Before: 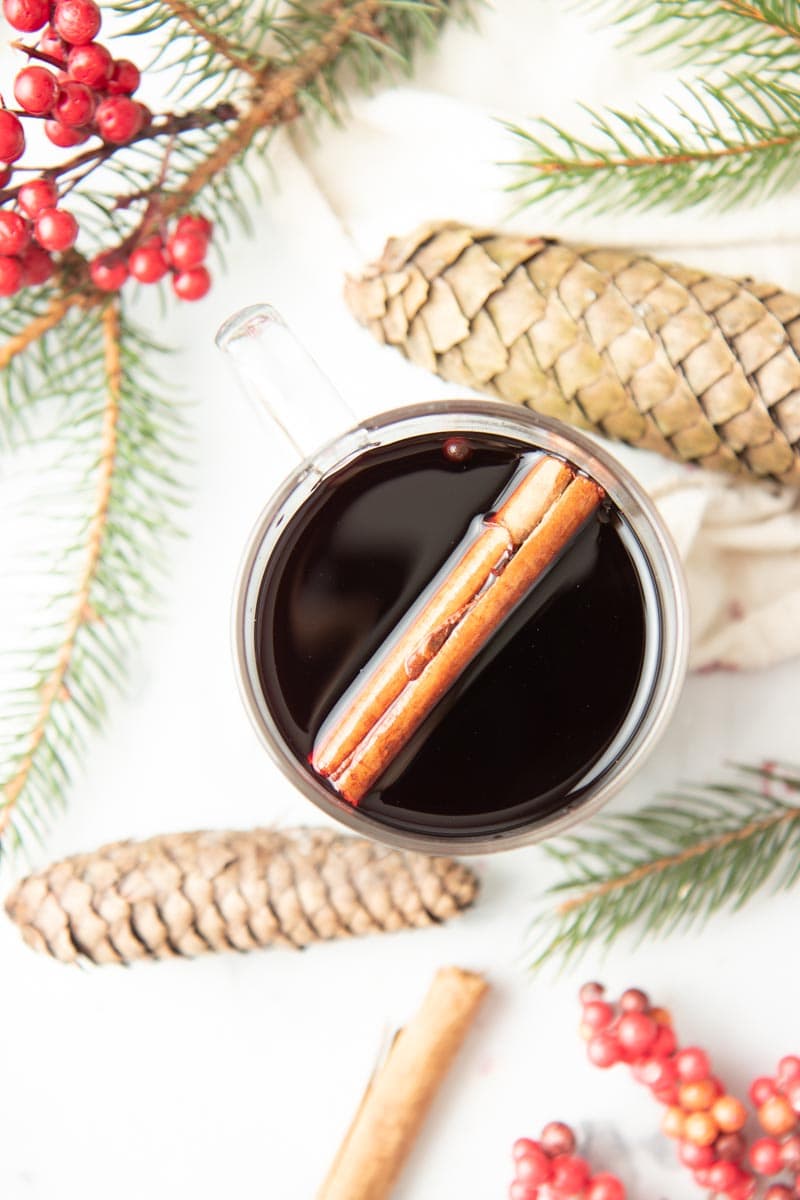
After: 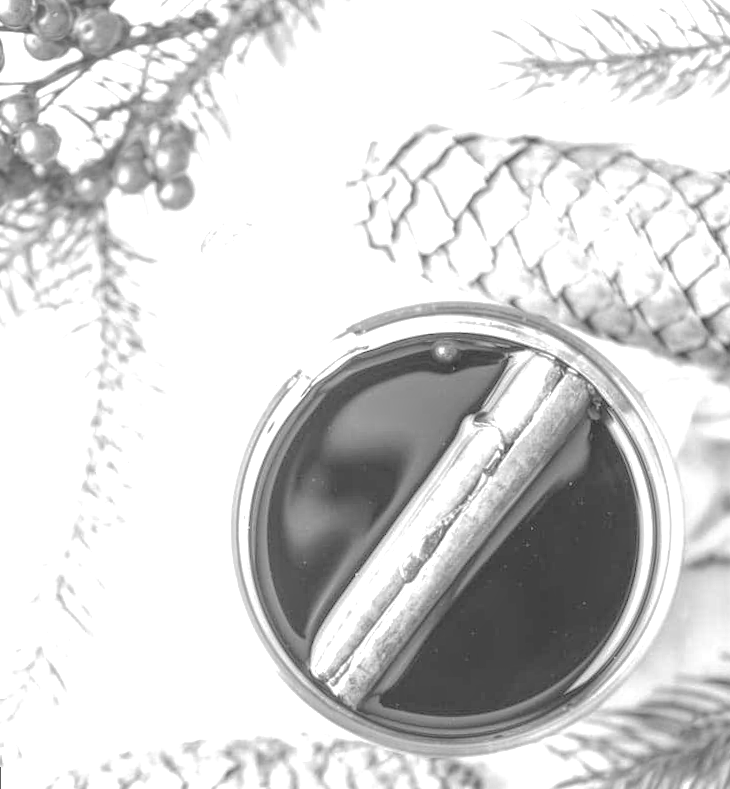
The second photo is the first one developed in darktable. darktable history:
rotate and perspective: rotation -1.75°, automatic cropping off
exposure: black level correction 0, exposure 0.7 EV, compensate exposure bias true, compensate highlight preservation false
local contrast: highlights 66%, shadows 33%, detail 166%, midtone range 0.2
color balance rgb: on, module defaults
tone equalizer: -8 EV 0.25 EV, -7 EV 0.417 EV, -6 EV 0.417 EV, -5 EV 0.25 EV, -3 EV -0.25 EV, -2 EV -0.417 EV, -1 EV -0.417 EV, +0 EV -0.25 EV, edges refinement/feathering 500, mask exposure compensation -1.57 EV, preserve details guided filter
monochrome: on, module defaults
crop: left 3.015%, top 8.969%, right 9.647%, bottom 26.457%
color balance: mode lift, gamma, gain (sRGB), lift [0.997, 0.979, 1.021, 1.011], gamma [1, 1.084, 0.916, 0.998], gain [1, 0.87, 1.13, 1.101], contrast 4.55%, contrast fulcrum 38.24%, output saturation 104.09%
